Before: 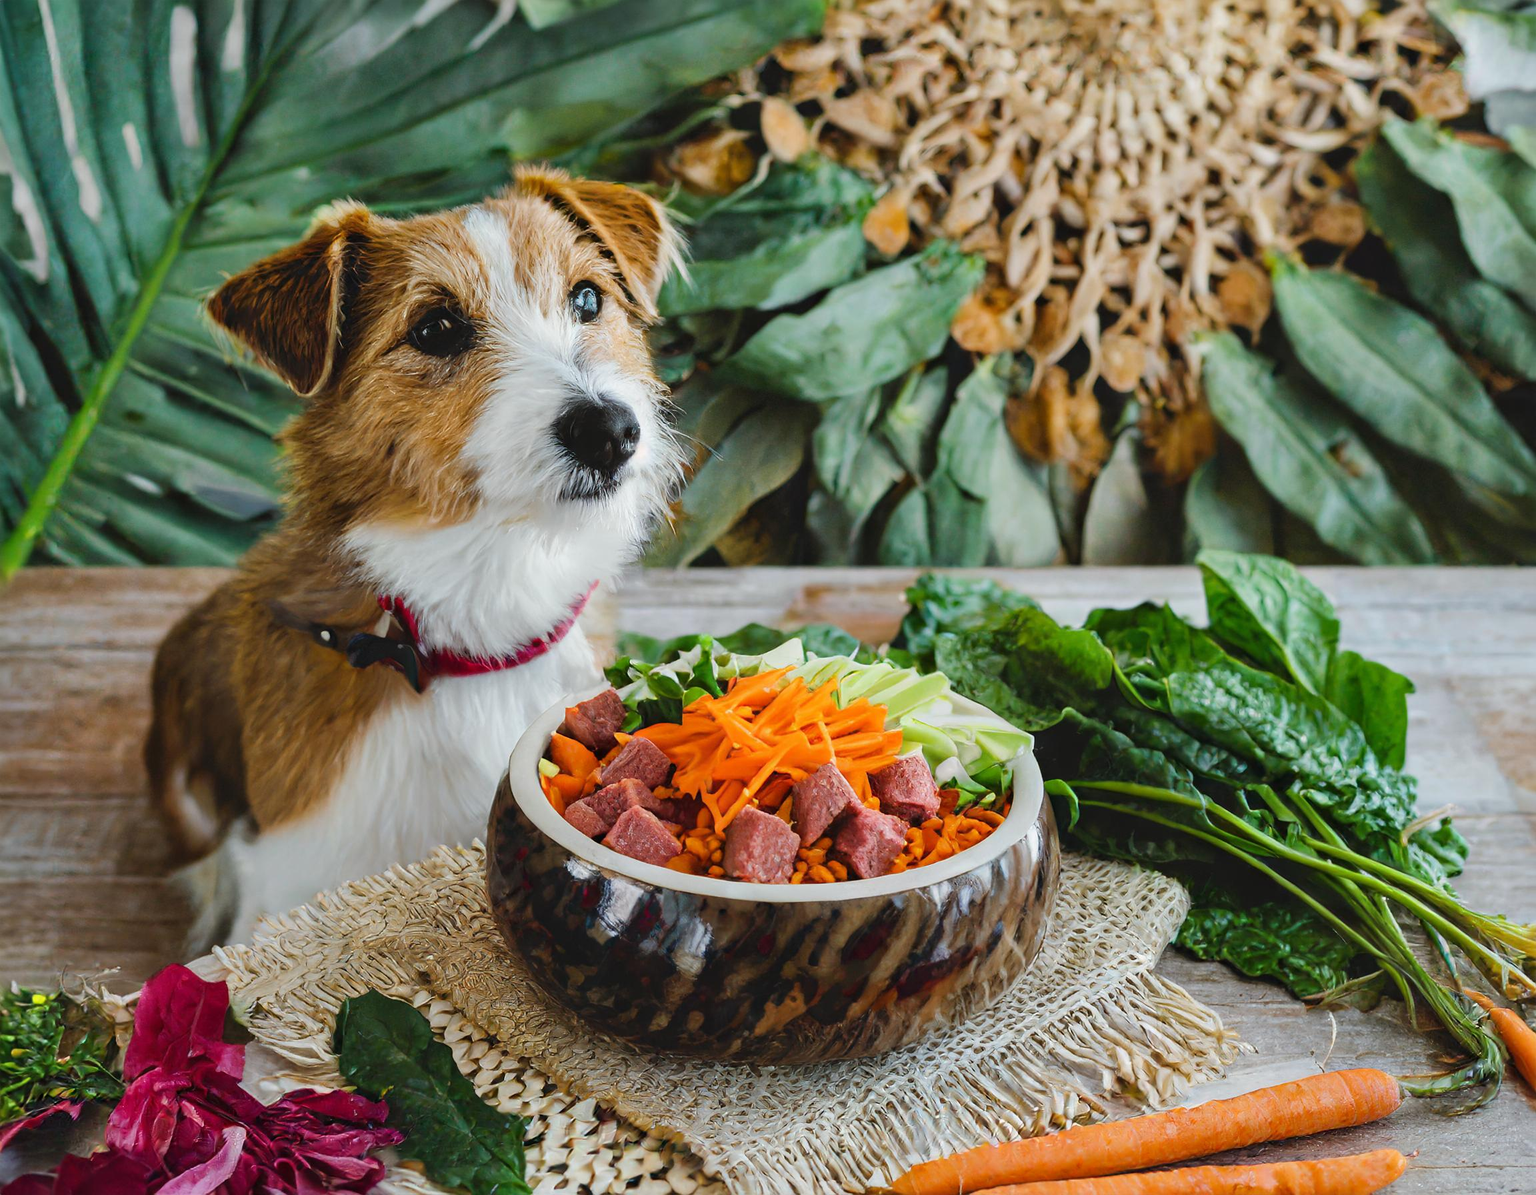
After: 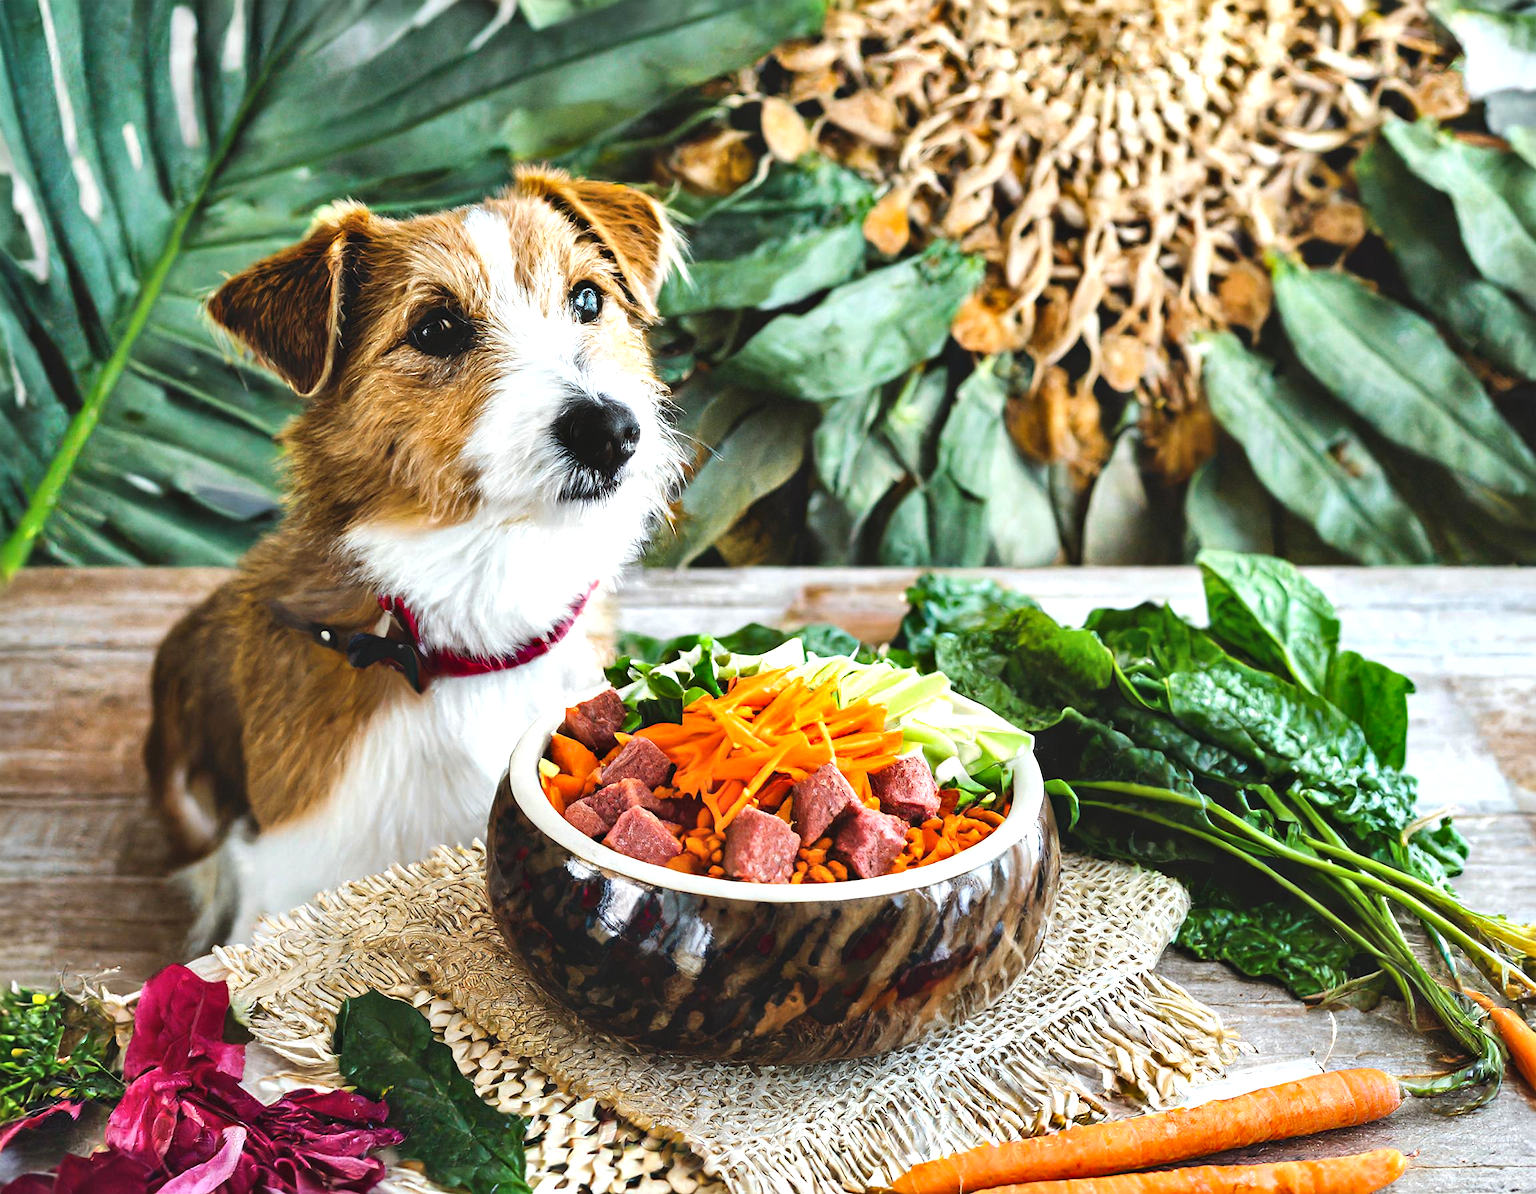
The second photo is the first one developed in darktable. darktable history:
shadows and highlights: shadows color adjustment 97.66%, soften with gaussian
exposure: black level correction -0.002, exposure 0.54 EV, compensate highlight preservation false
tone equalizer: -8 EV -0.417 EV, -7 EV -0.389 EV, -6 EV -0.333 EV, -5 EV -0.222 EV, -3 EV 0.222 EV, -2 EV 0.333 EV, -1 EV 0.389 EV, +0 EV 0.417 EV, edges refinement/feathering 500, mask exposure compensation -1.57 EV, preserve details no
